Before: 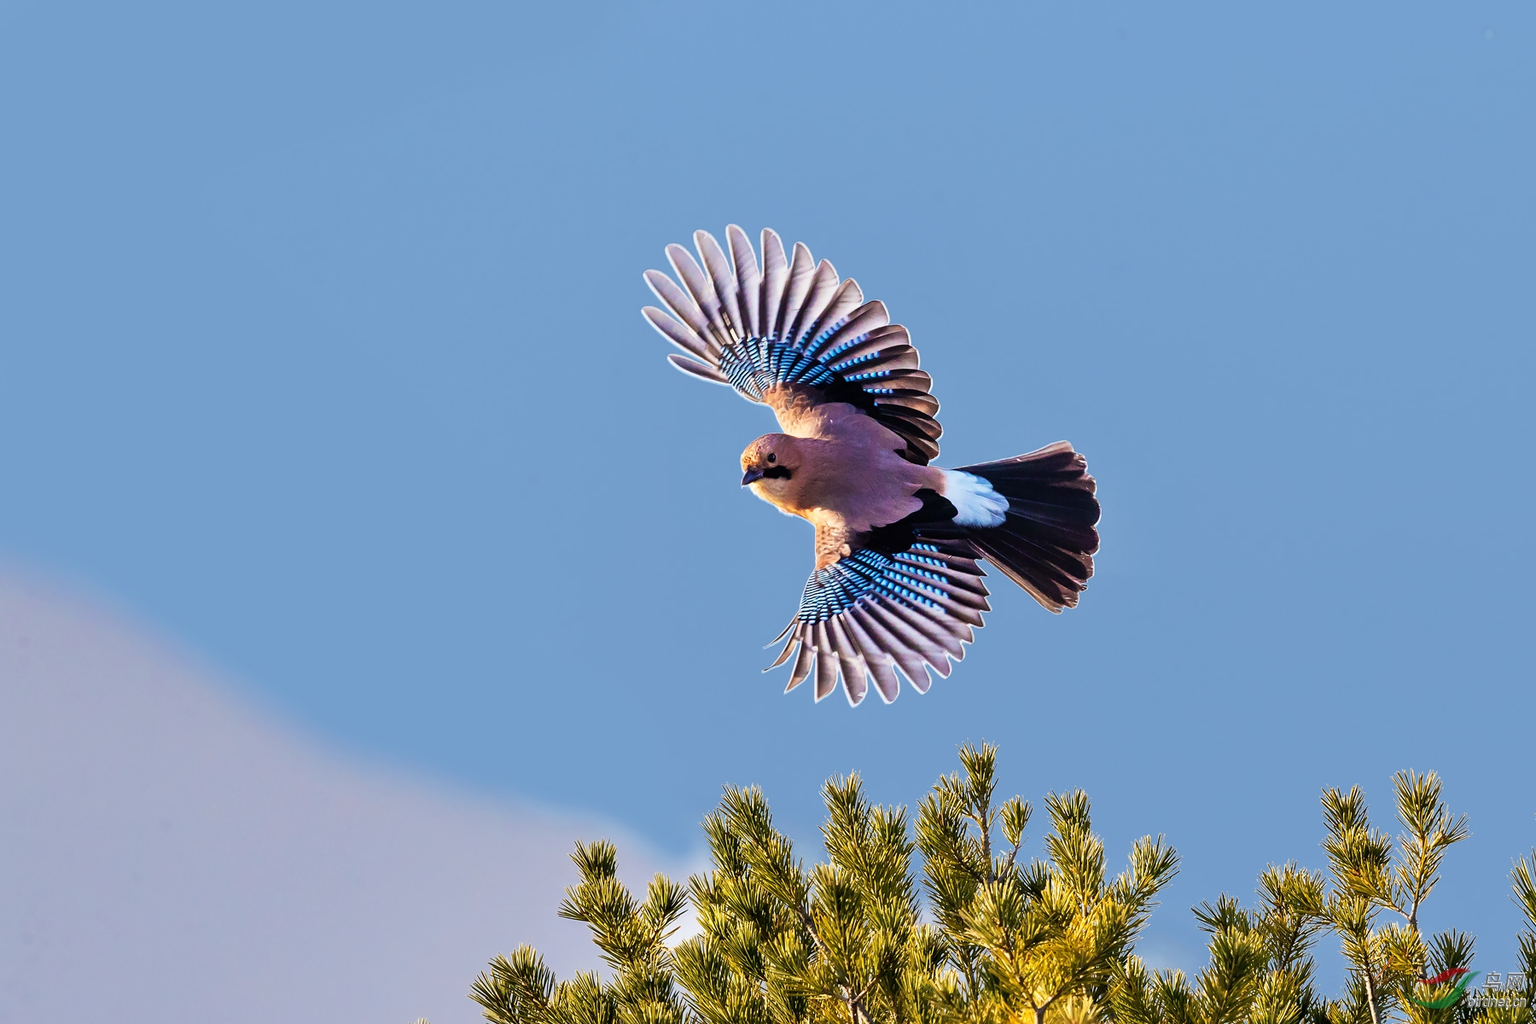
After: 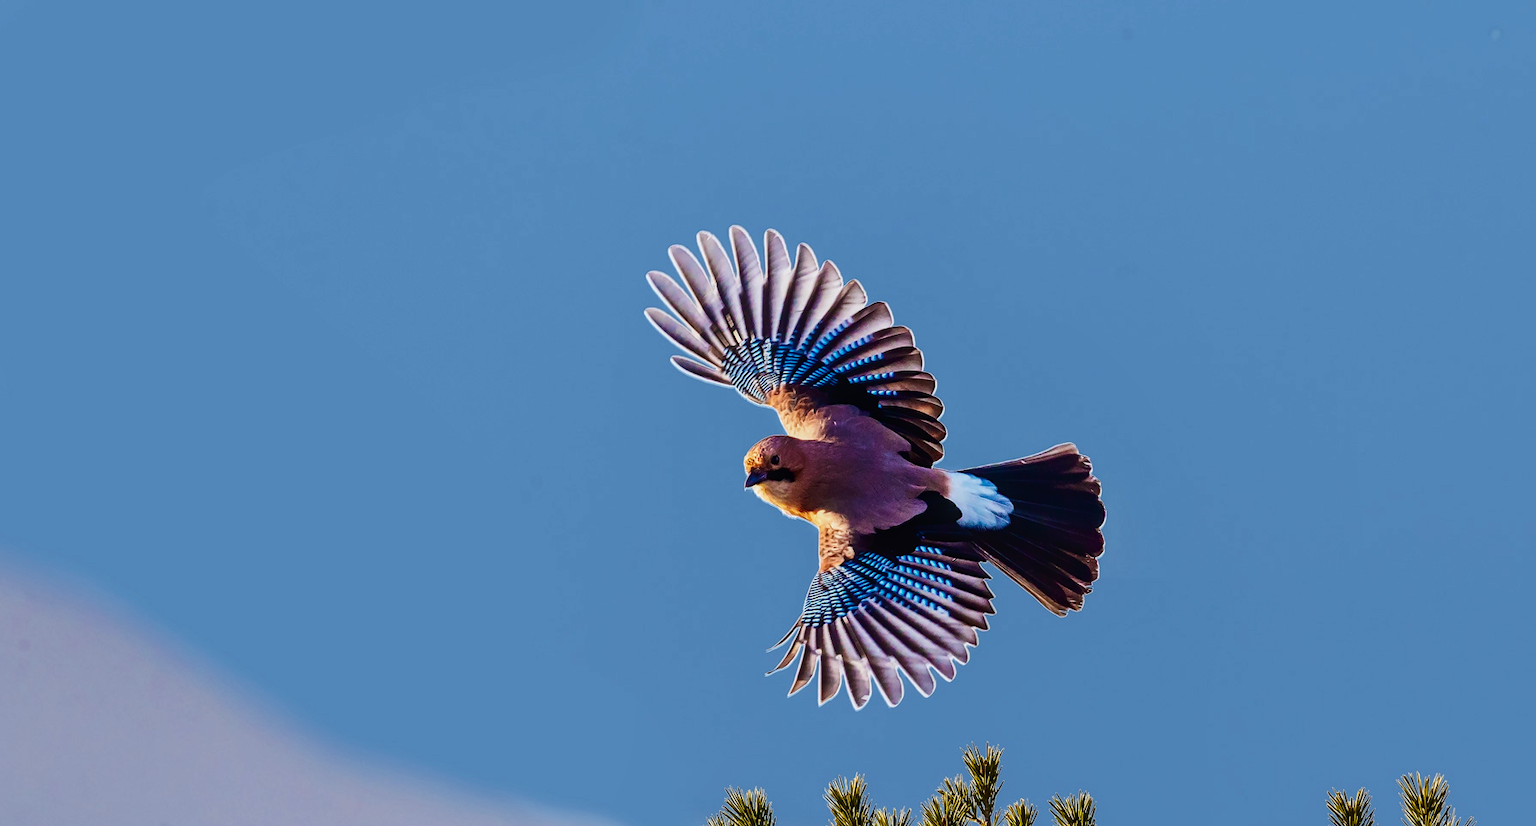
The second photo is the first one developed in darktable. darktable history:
local contrast: detail 109%
contrast brightness saturation: contrast 0.134, brightness -0.228, saturation 0.145
crop: bottom 19.612%
